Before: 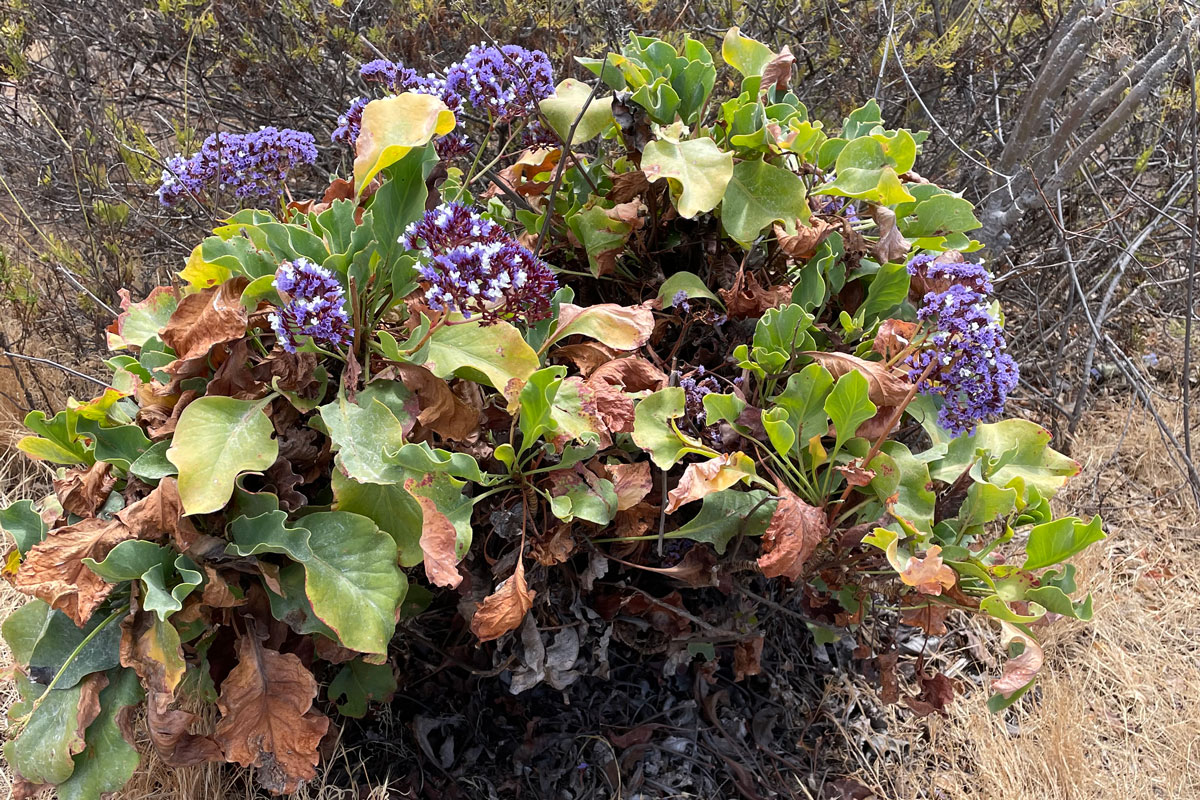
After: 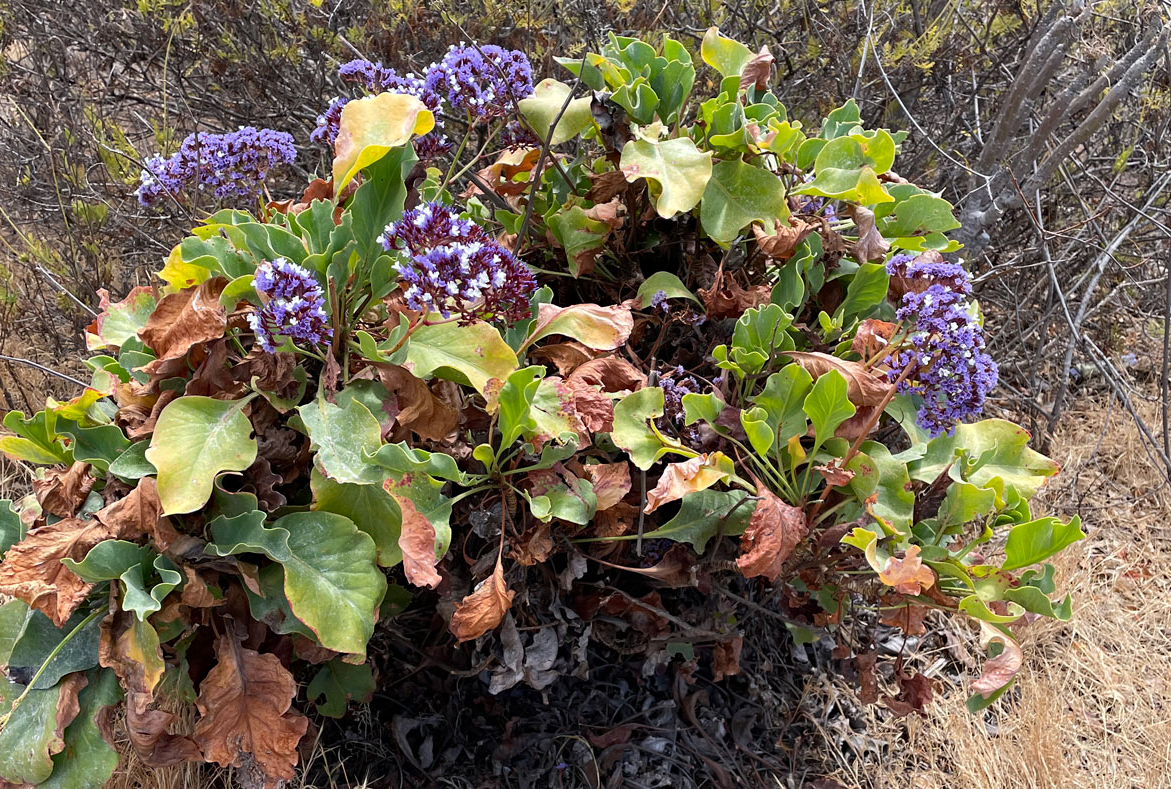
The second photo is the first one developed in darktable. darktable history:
crop and rotate: left 1.774%, right 0.633%, bottom 1.28%
haze removal: compatibility mode true, adaptive false
white balance: red 1, blue 1
